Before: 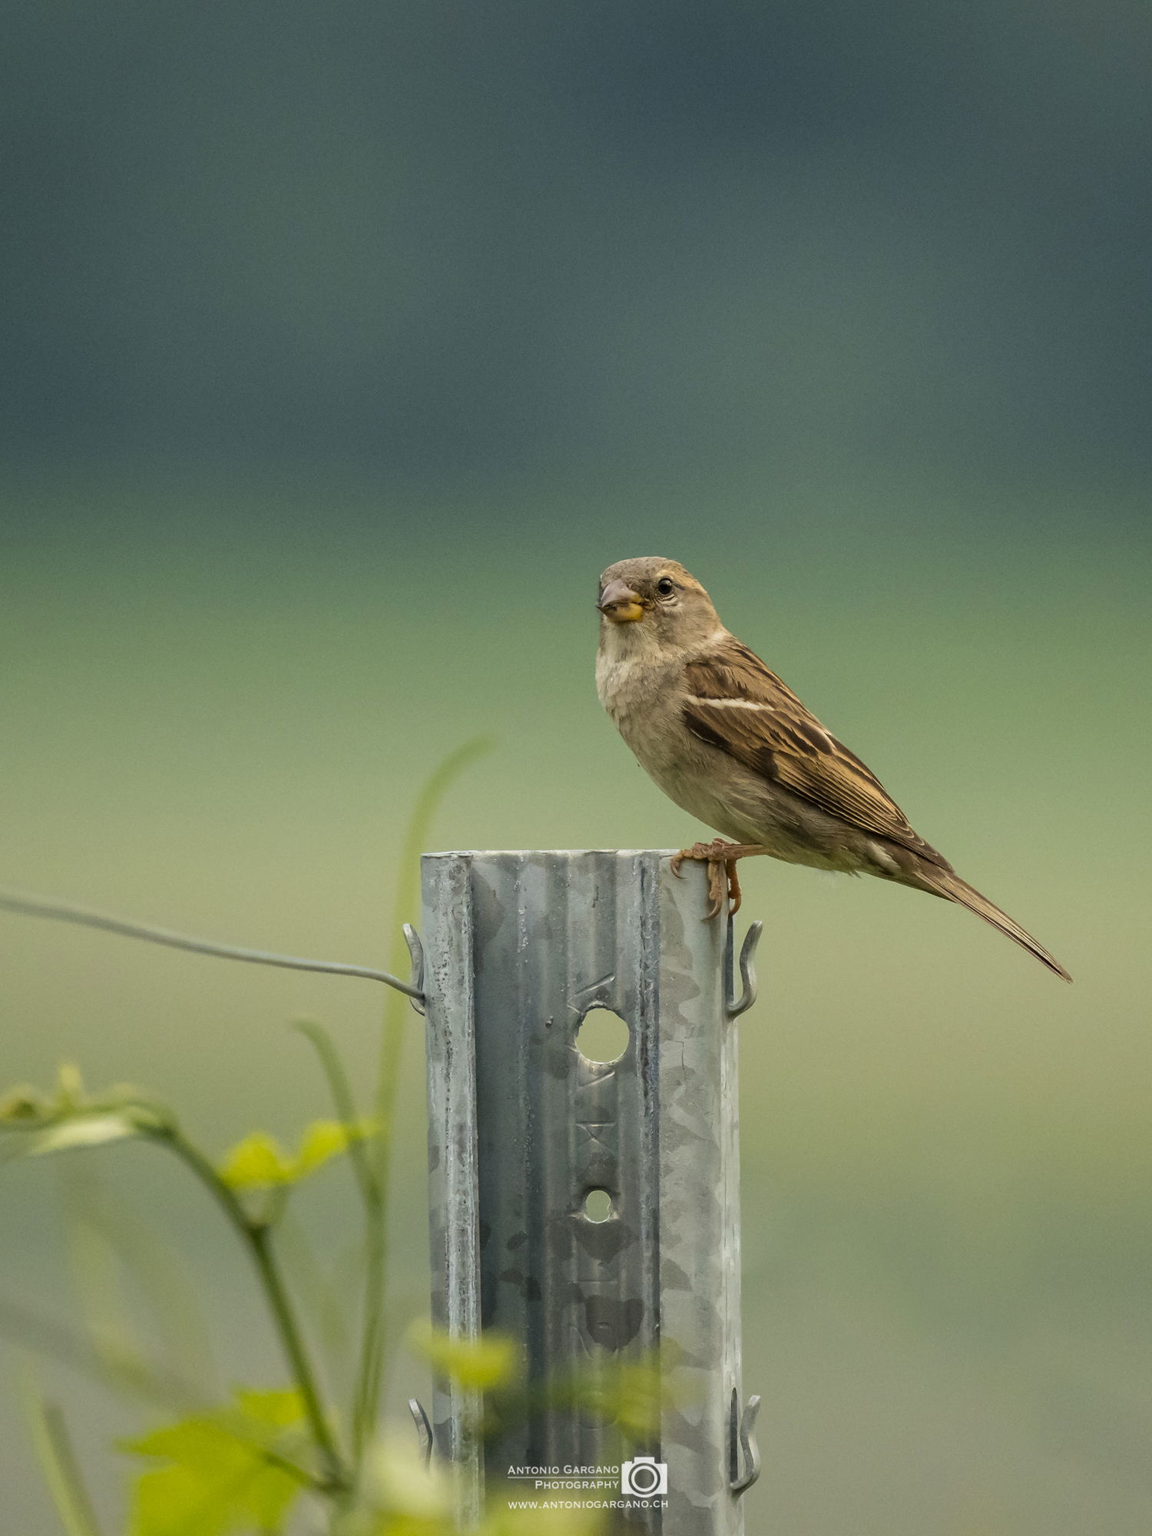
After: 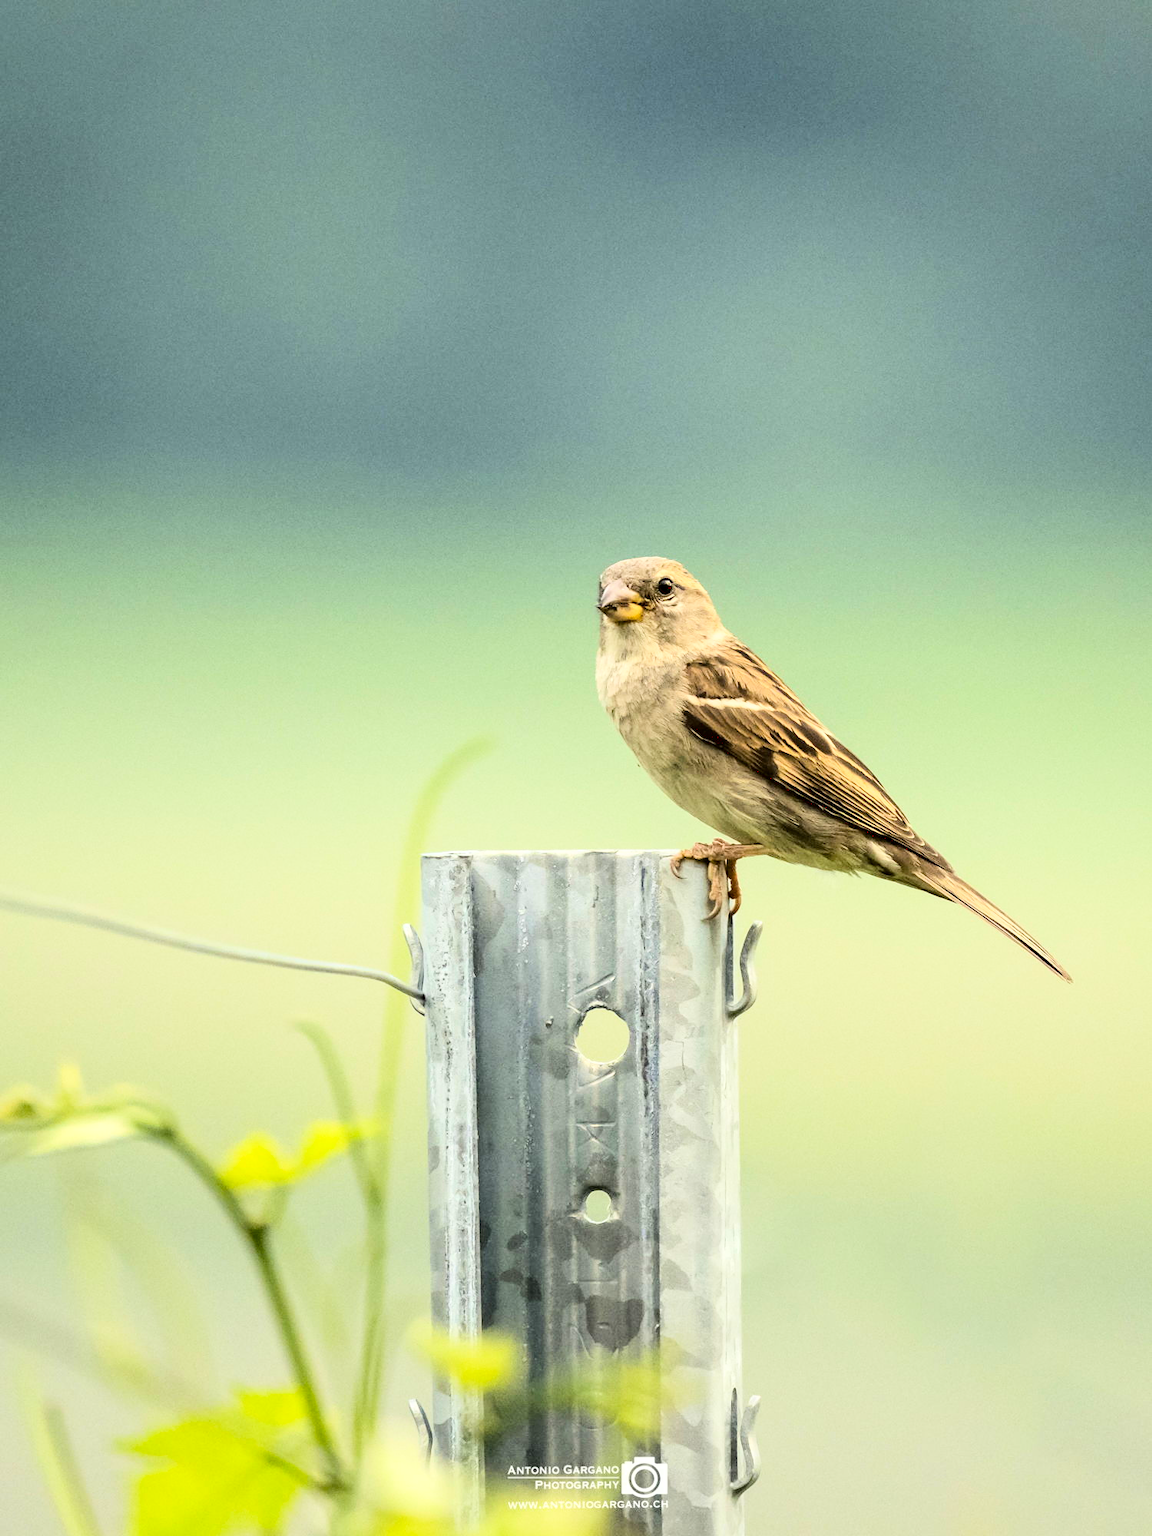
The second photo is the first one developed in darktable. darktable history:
exposure: black level correction 0.005, exposure 0.274 EV, compensate highlight preservation false
base curve: curves: ch0 [(0, 0.003) (0.001, 0.002) (0.006, 0.004) (0.02, 0.022) (0.048, 0.086) (0.094, 0.234) (0.162, 0.431) (0.258, 0.629) (0.385, 0.8) (0.548, 0.918) (0.751, 0.988) (1, 1)]
